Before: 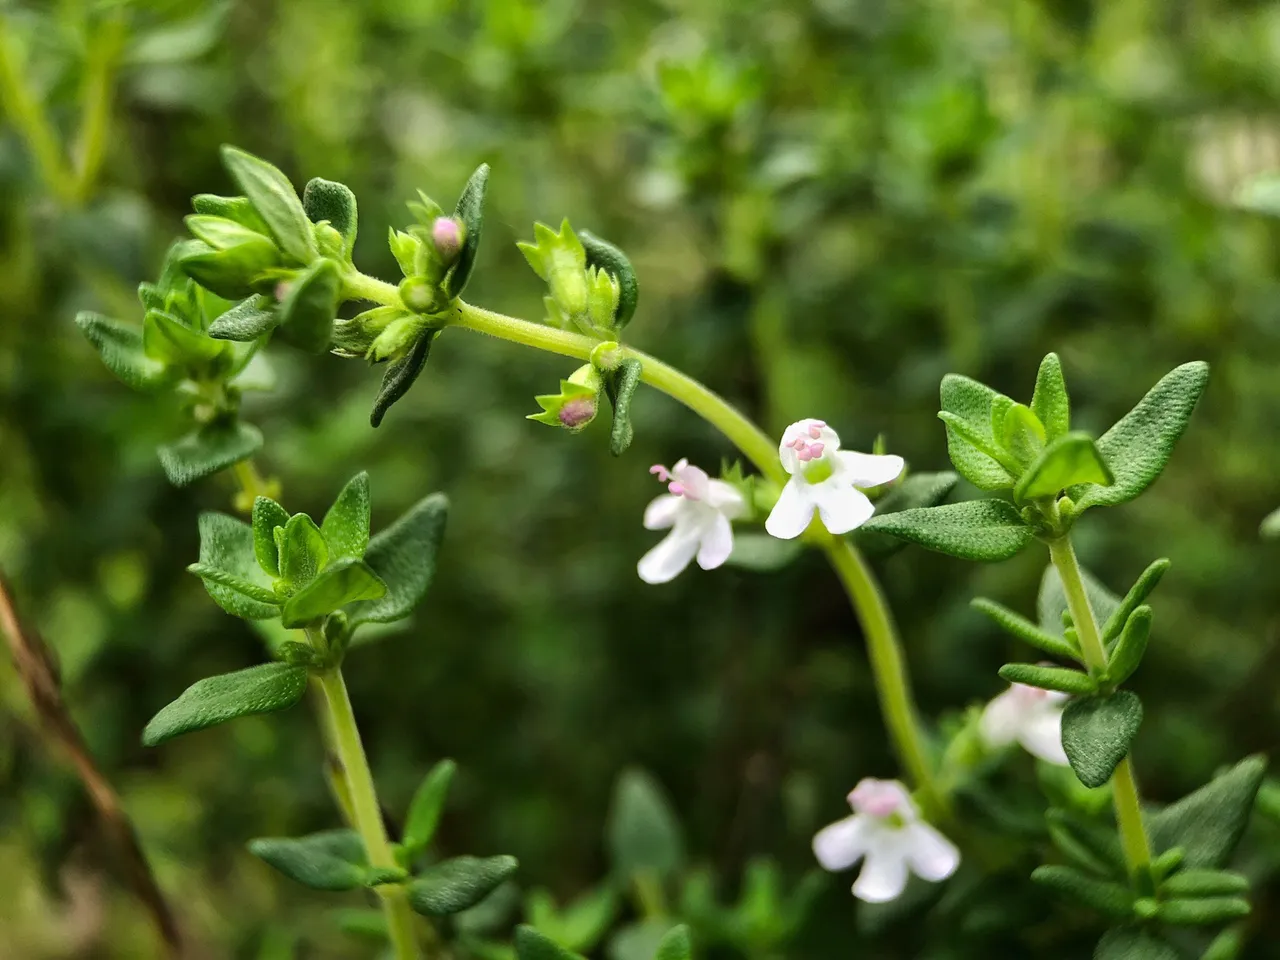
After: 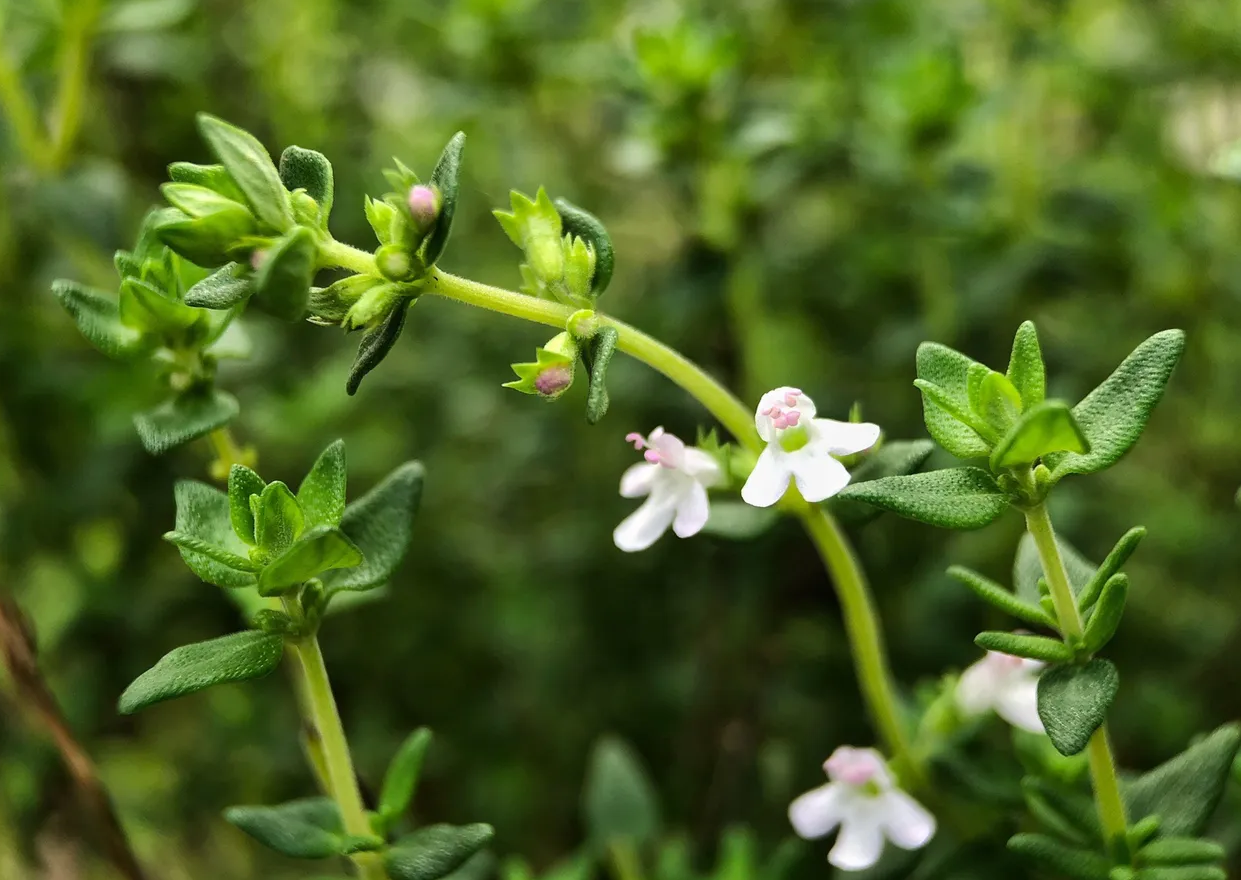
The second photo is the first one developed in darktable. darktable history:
crop: left 1.951%, top 3.349%, right 1.061%, bottom 4.983%
